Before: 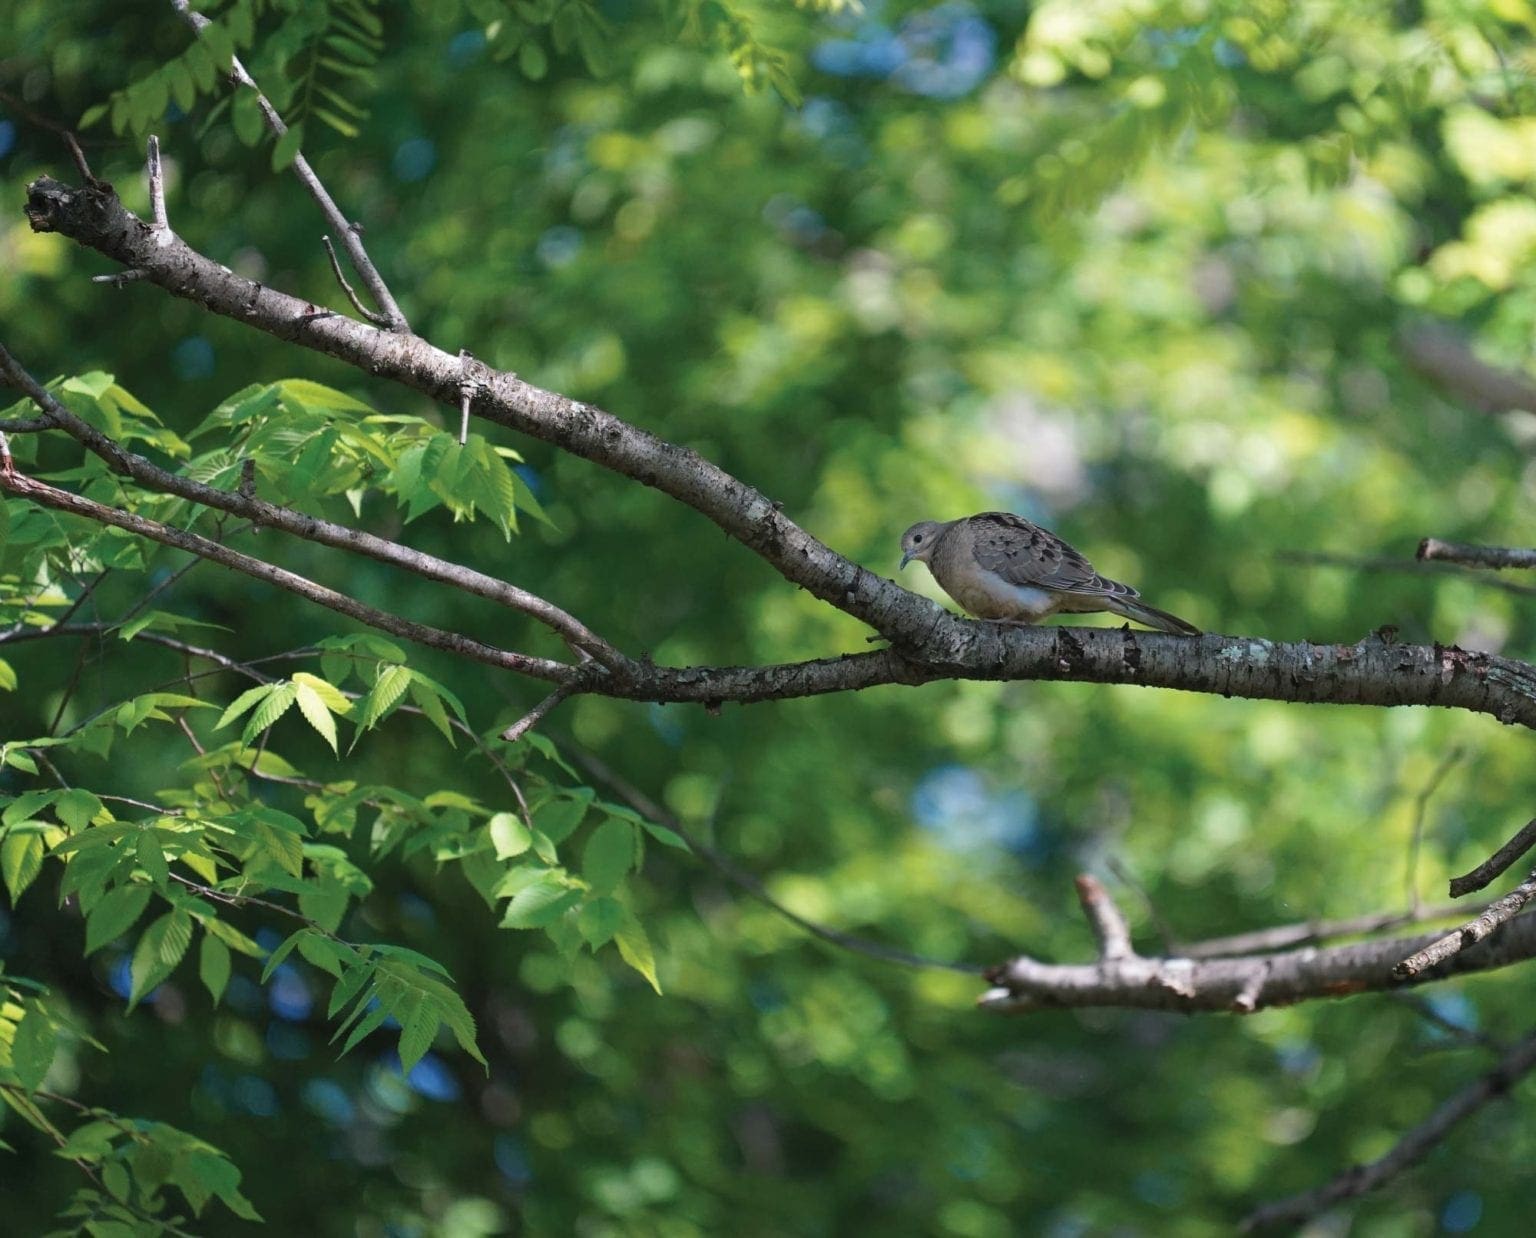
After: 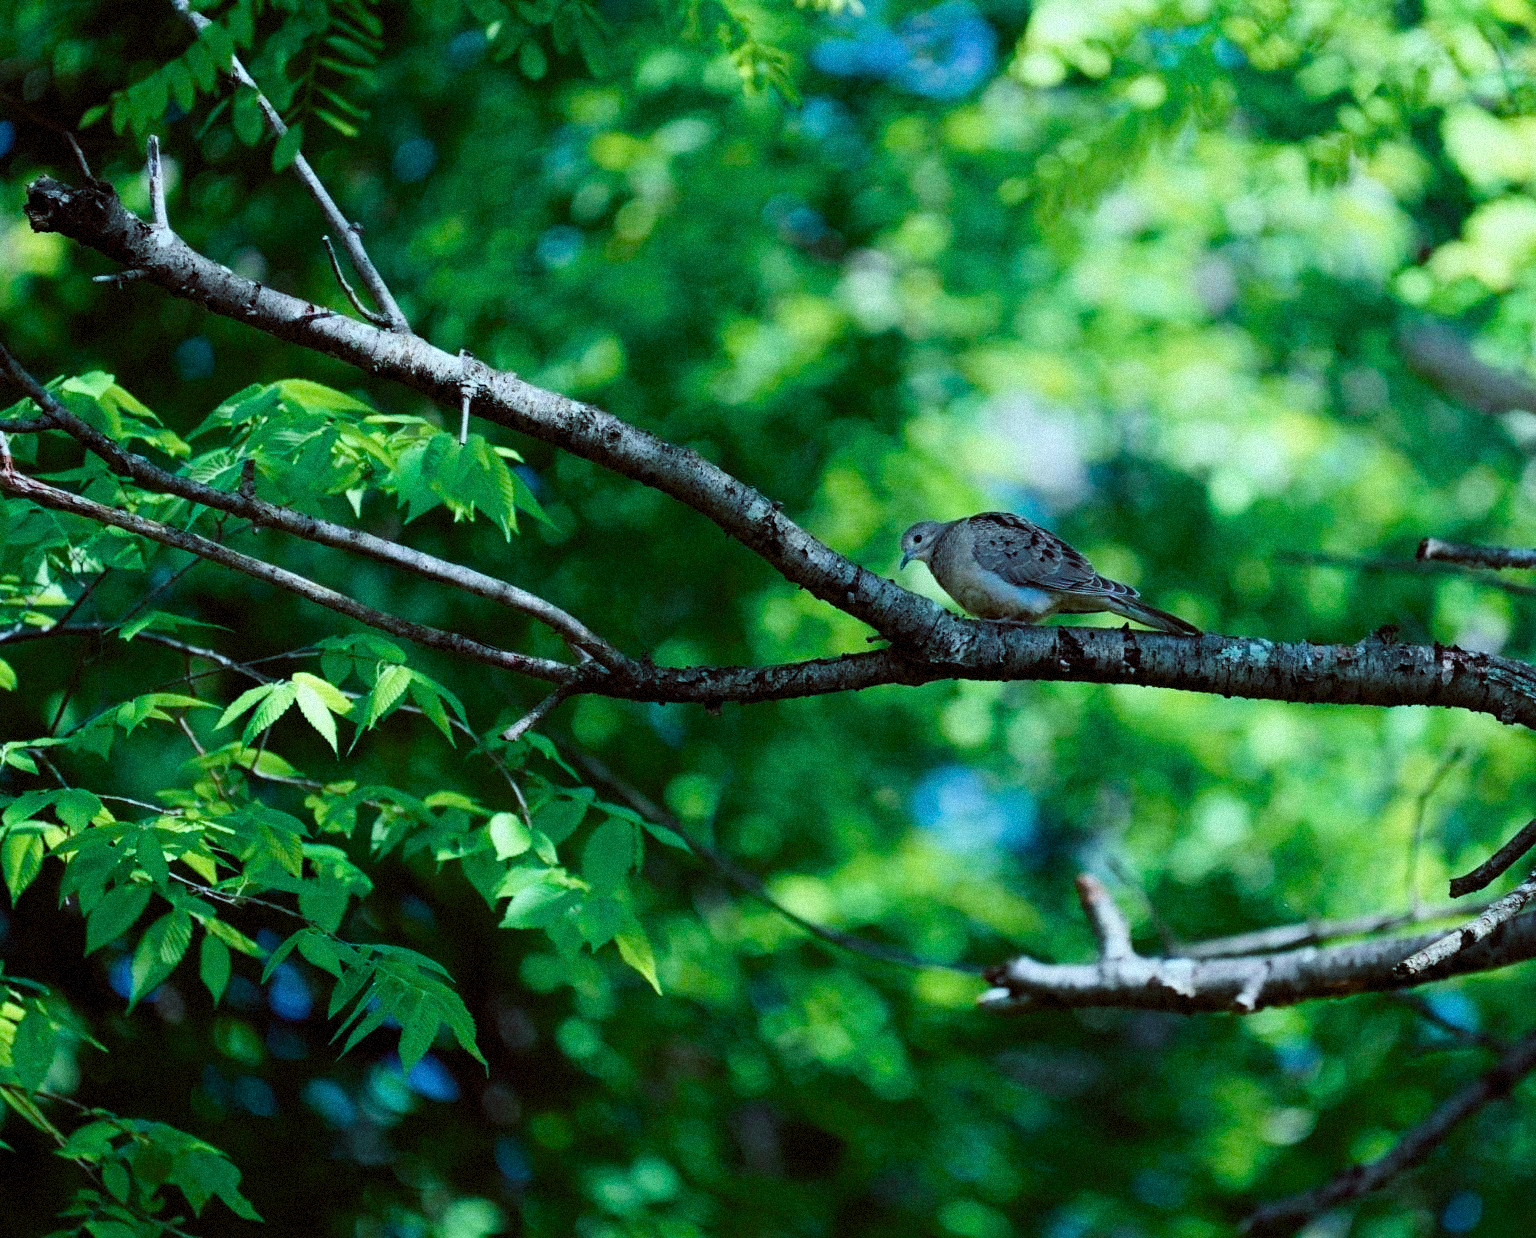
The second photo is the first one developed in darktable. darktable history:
filmic rgb: black relative exposure -7.65 EV, white relative exposure 4.56 EV, hardness 3.61, color science v6 (2022)
grain: mid-tones bias 0%
color balance rgb: shadows lift › luminance -7.7%, shadows lift › chroma 2.13%, shadows lift › hue 200.79°, power › luminance -7.77%, power › chroma 2.27%, power › hue 220.69°, highlights gain › luminance 15.15%, highlights gain › chroma 4%, highlights gain › hue 209.35°, global offset › luminance -0.21%, global offset › chroma 0.27%, perceptual saturation grading › global saturation 24.42%, perceptual saturation grading › highlights -24.42%, perceptual saturation grading › mid-tones 24.42%, perceptual saturation grading › shadows 40%, perceptual brilliance grading › global brilliance -5%, perceptual brilliance grading › highlights 24.42%, perceptual brilliance grading › mid-tones 7%, perceptual brilliance grading › shadows -5%
